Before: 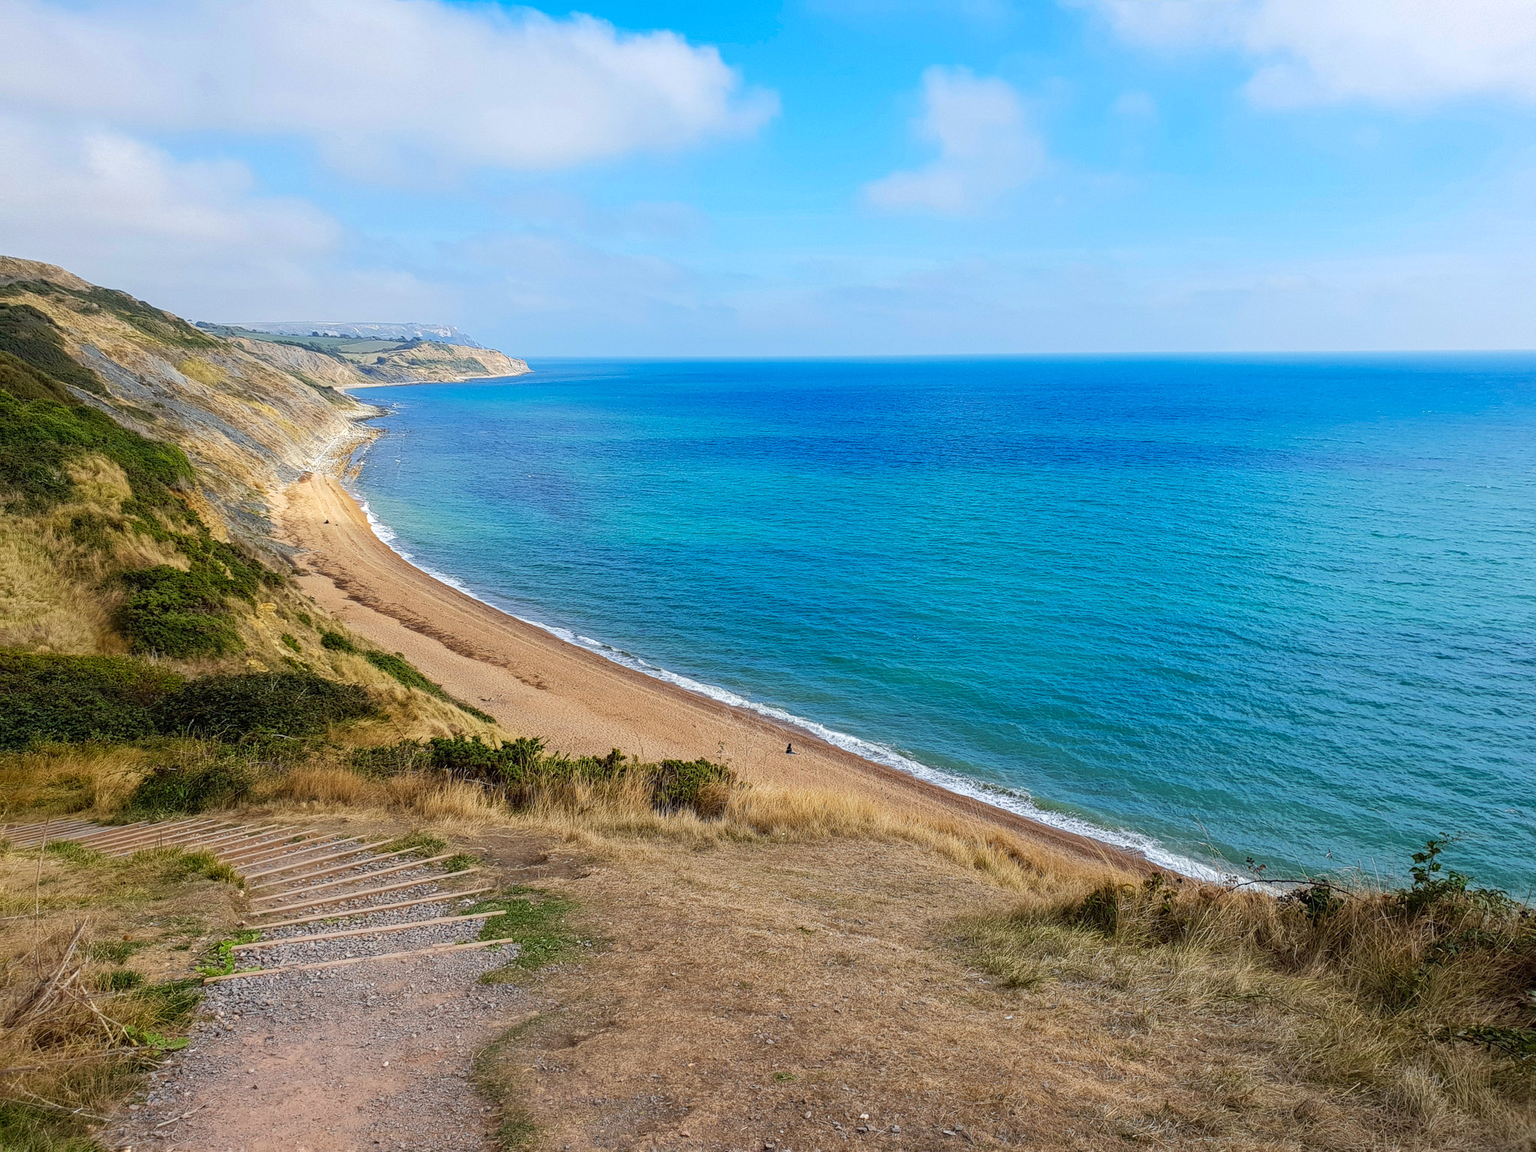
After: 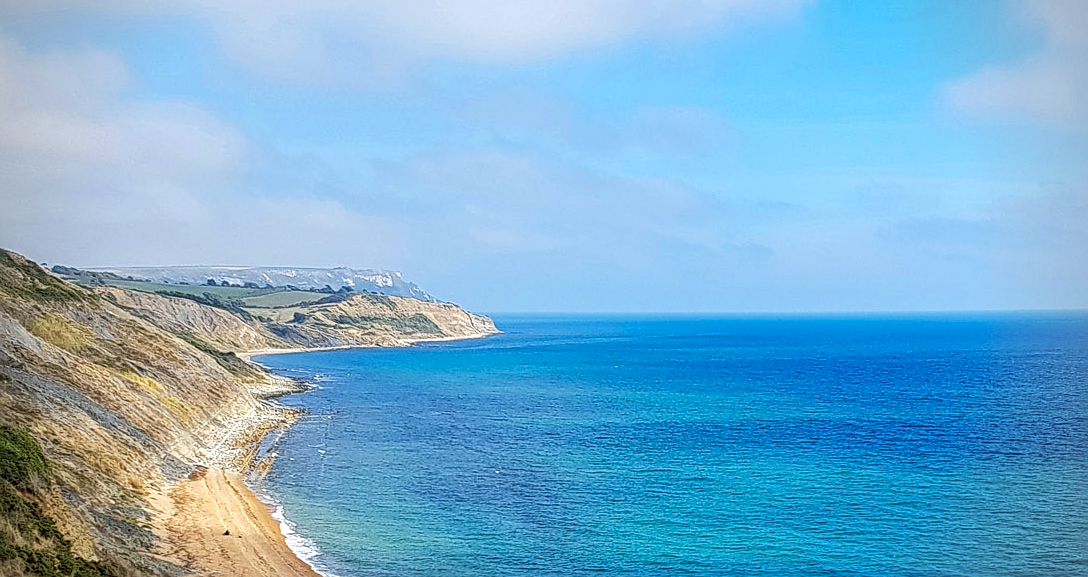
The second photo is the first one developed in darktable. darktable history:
local contrast: on, module defaults
vignetting: fall-off start 79.81%
sharpen: on, module defaults
crop: left 10.213%, top 10.65%, right 36.634%, bottom 51.724%
